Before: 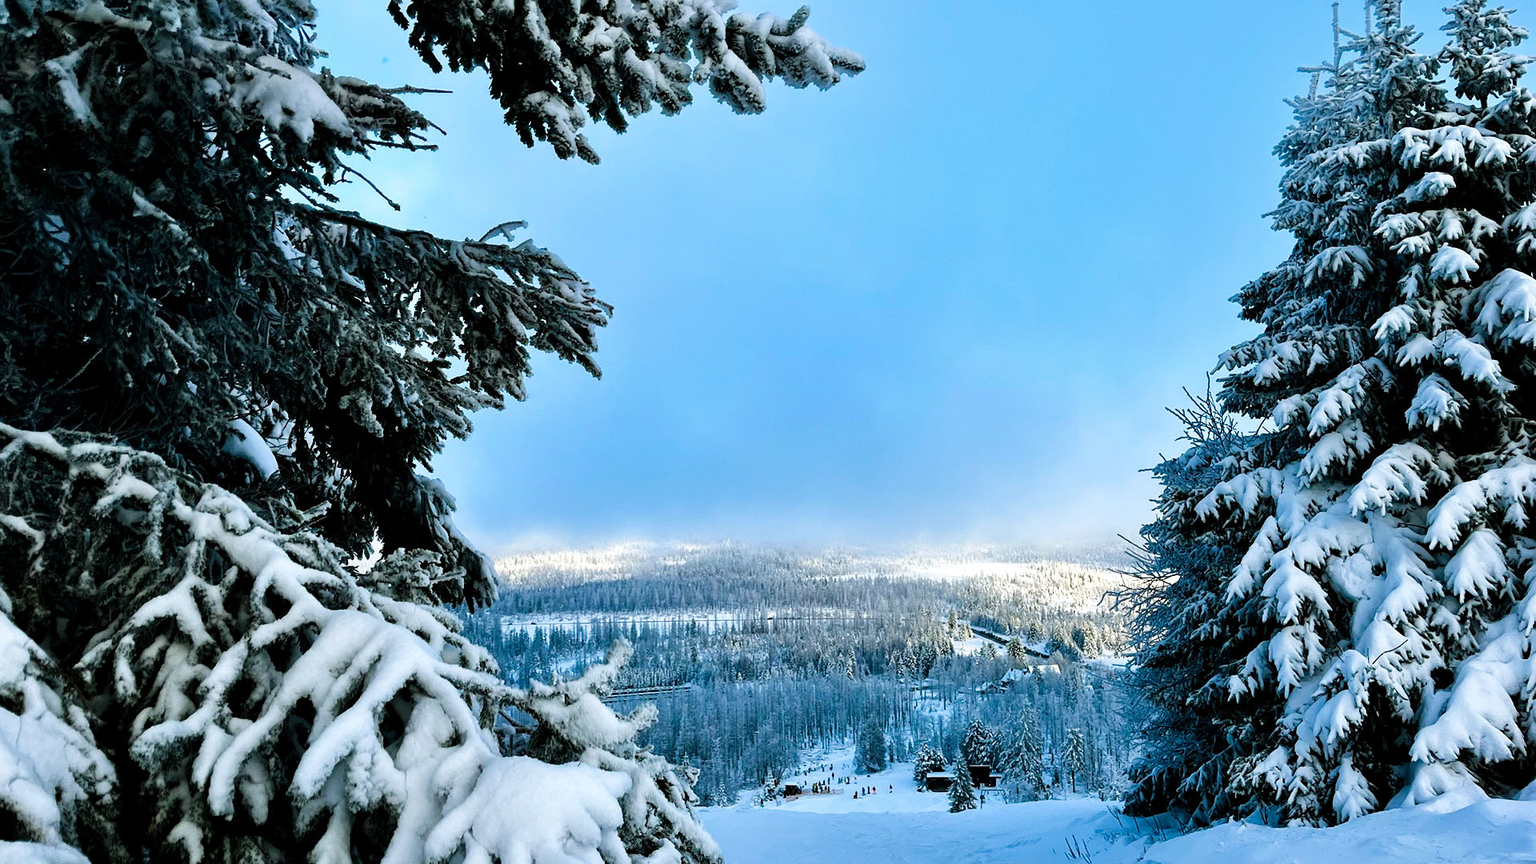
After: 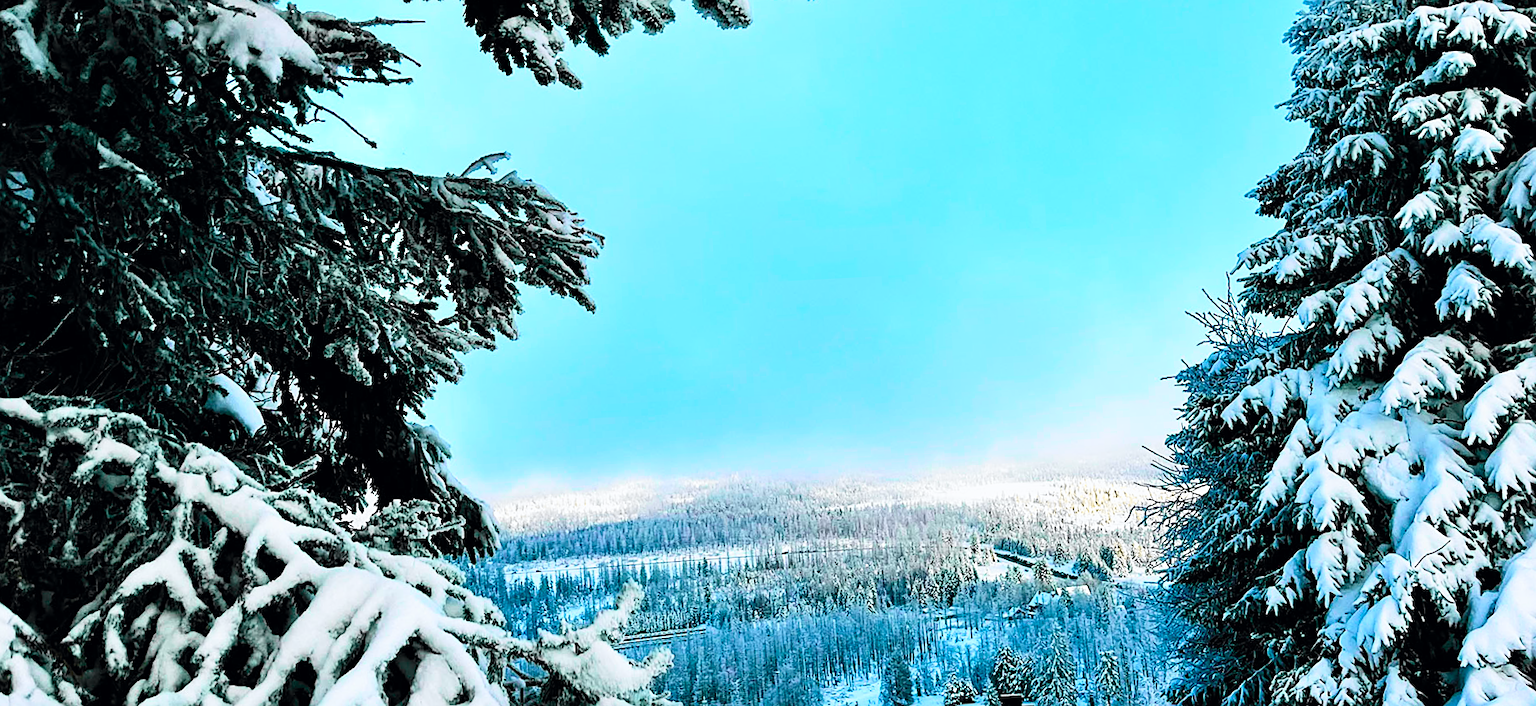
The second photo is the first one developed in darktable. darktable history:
crop: top 7.625%, bottom 8.027%
contrast brightness saturation: contrast 0.03, brightness 0.06, saturation 0.13
sharpen: on, module defaults
white balance: red 1, blue 1
shadows and highlights: shadows 0, highlights 40
rotate and perspective: rotation -3°, crop left 0.031, crop right 0.968, crop top 0.07, crop bottom 0.93
tone curve: curves: ch0 [(0, 0) (0.071, 0.047) (0.266, 0.26) (0.491, 0.552) (0.753, 0.818) (1, 0.983)]; ch1 [(0, 0) (0.346, 0.307) (0.408, 0.369) (0.463, 0.443) (0.482, 0.493) (0.502, 0.5) (0.517, 0.518) (0.546, 0.587) (0.588, 0.643) (0.651, 0.709) (1, 1)]; ch2 [(0, 0) (0.346, 0.34) (0.434, 0.46) (0.485, 0.494) (0.5, 0.494) (0.517, 0.503) (0.535, 0.545) (0.583, 0.634) (0.625, 0.686) (1, 1)], color space Lab, independent channels, preserve colors none
